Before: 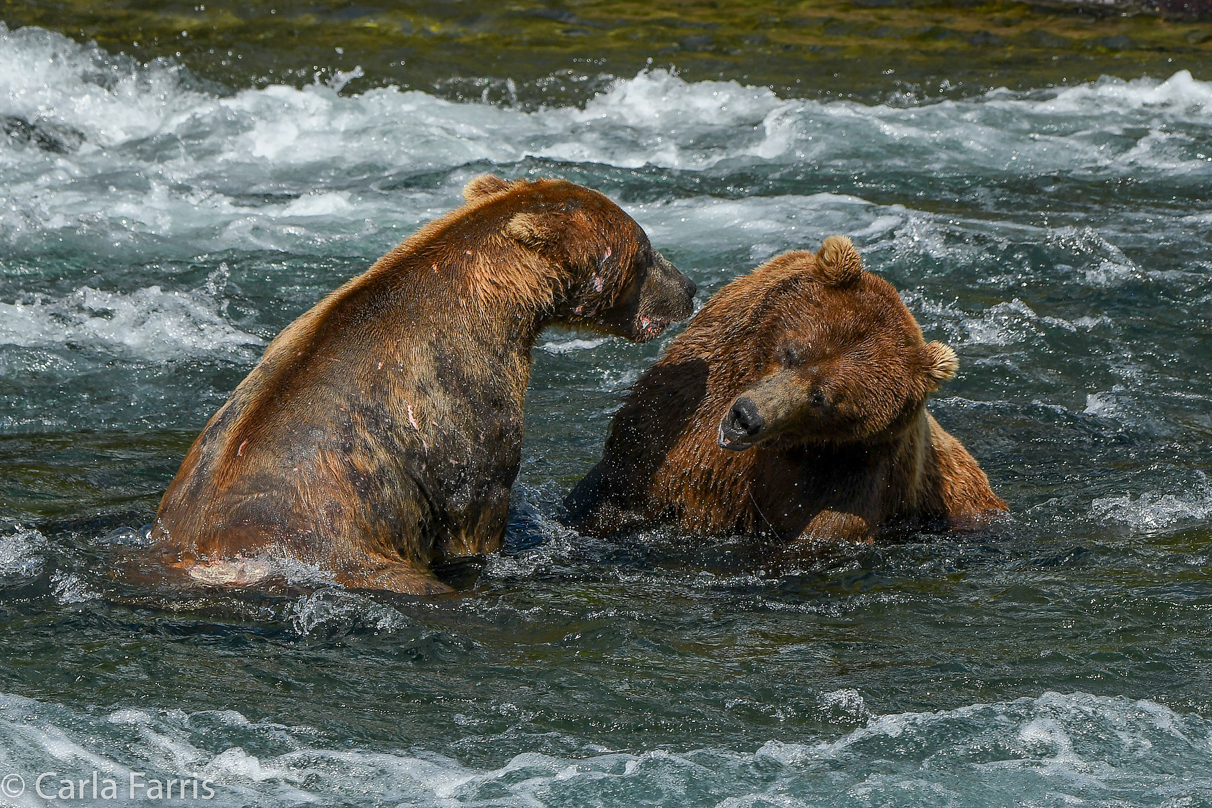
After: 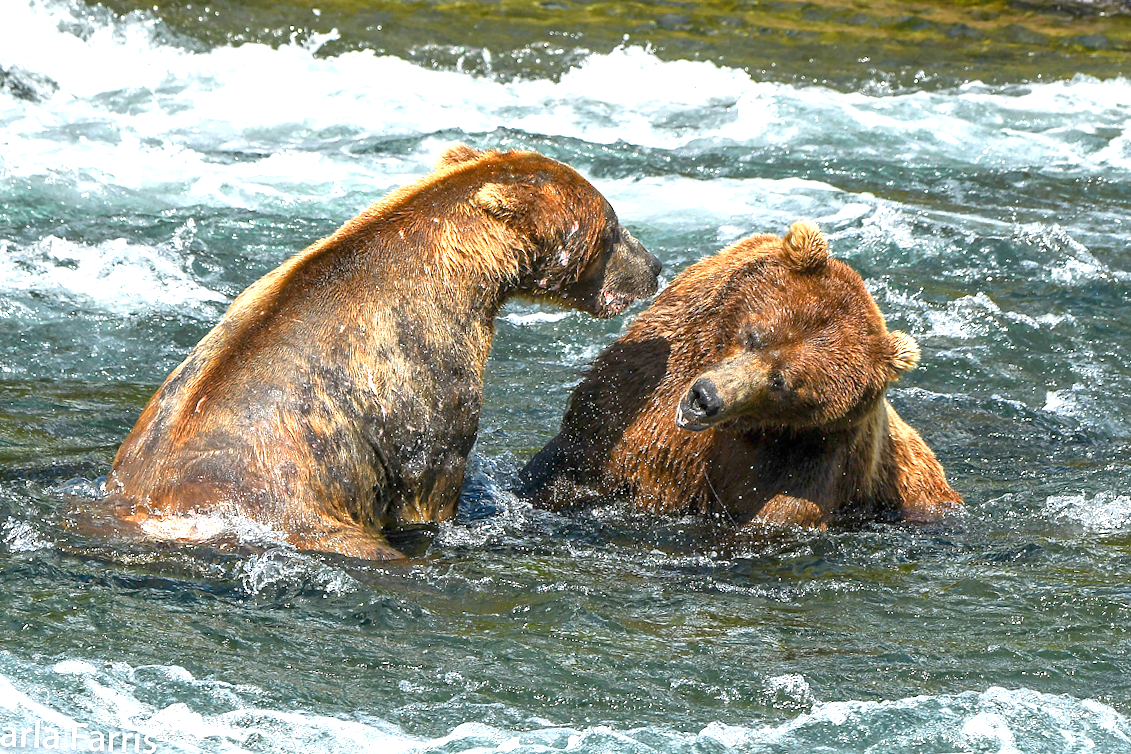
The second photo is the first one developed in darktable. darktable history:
exposure: black level correction 0, exposure 1.567 EV, compensate highlight preservation false
crop and rotate: angle -2.76°
